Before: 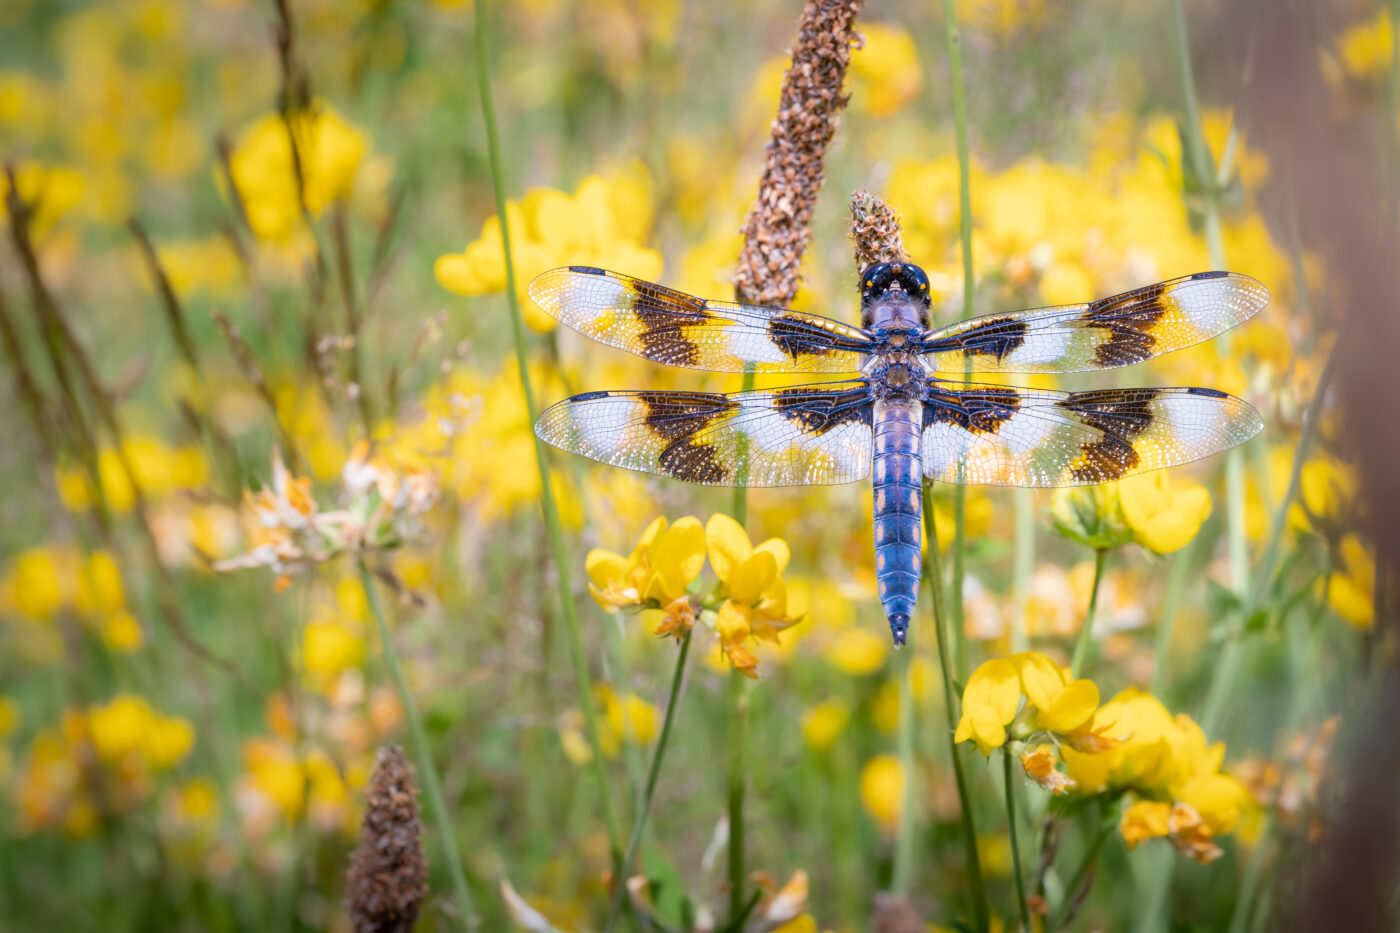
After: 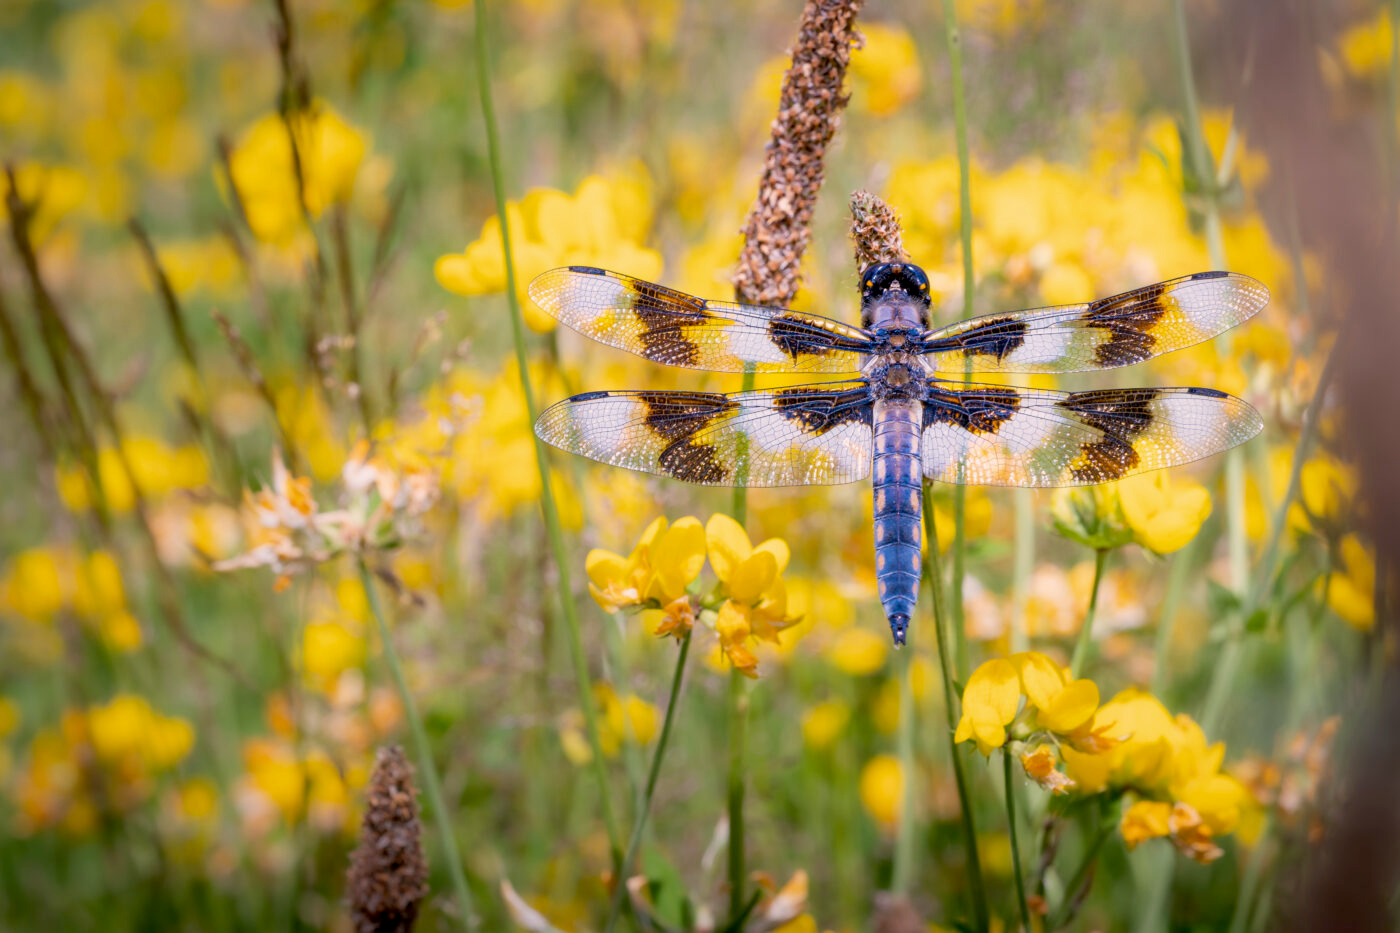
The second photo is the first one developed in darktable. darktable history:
color correction: highlights a* 5.81, highlights b* 4.84
exposure: black level correction 0.009, exposure -0.159 EV, compensate highlight preservation false
